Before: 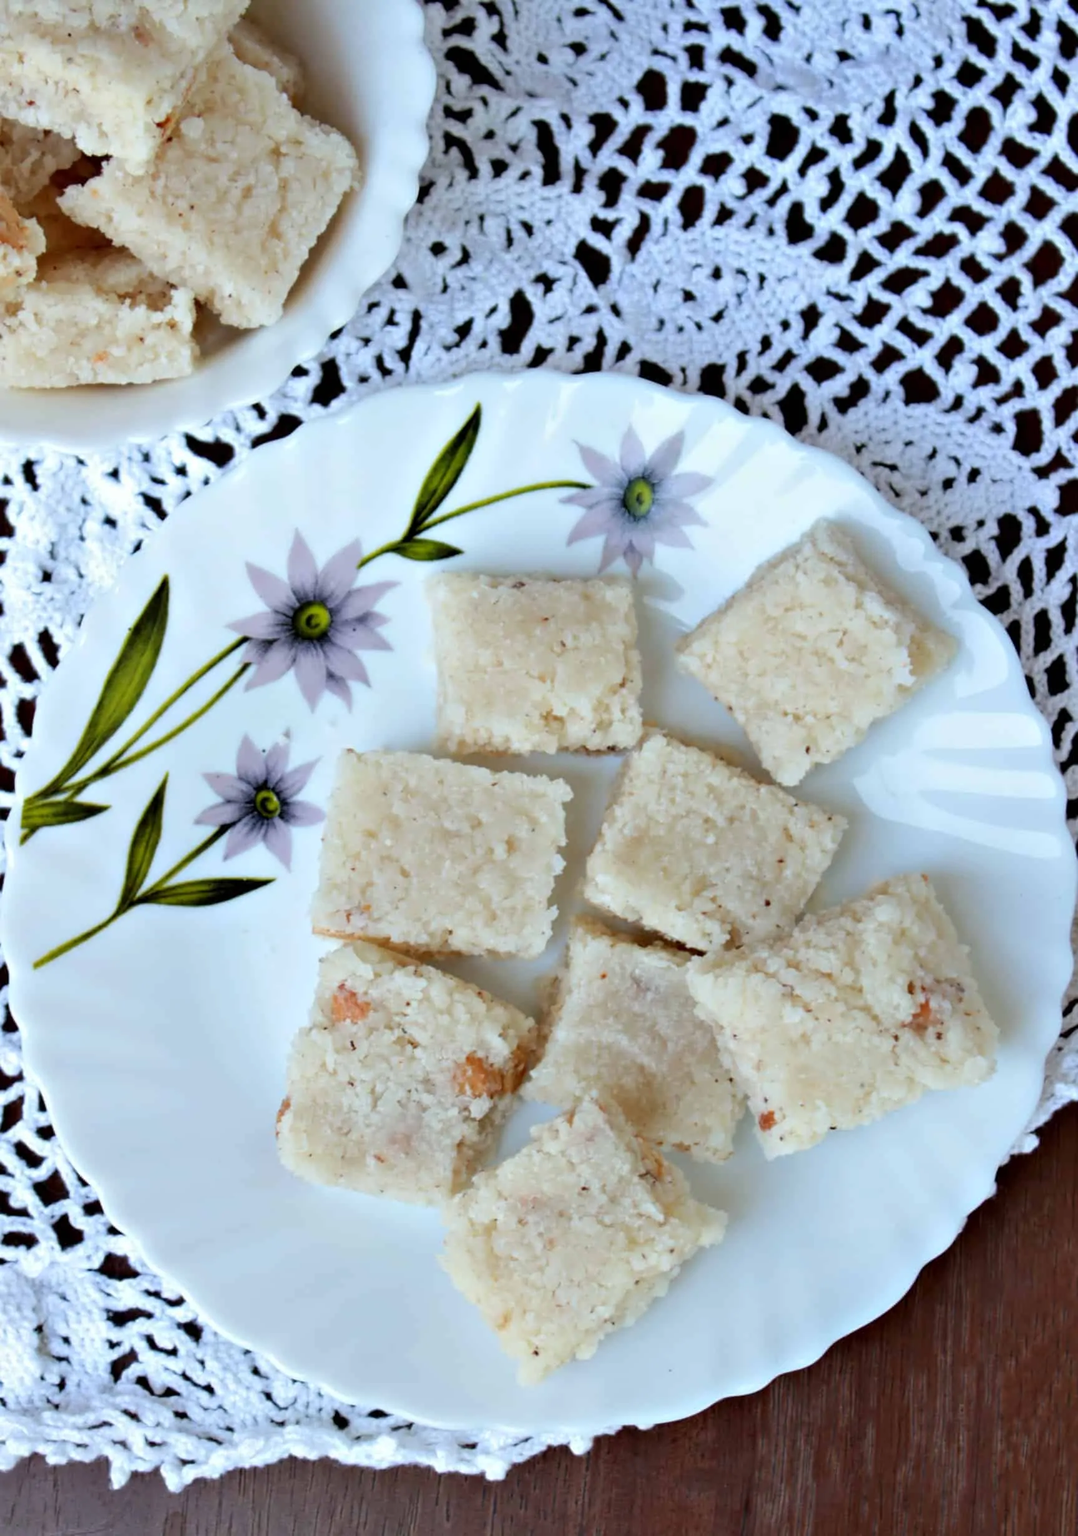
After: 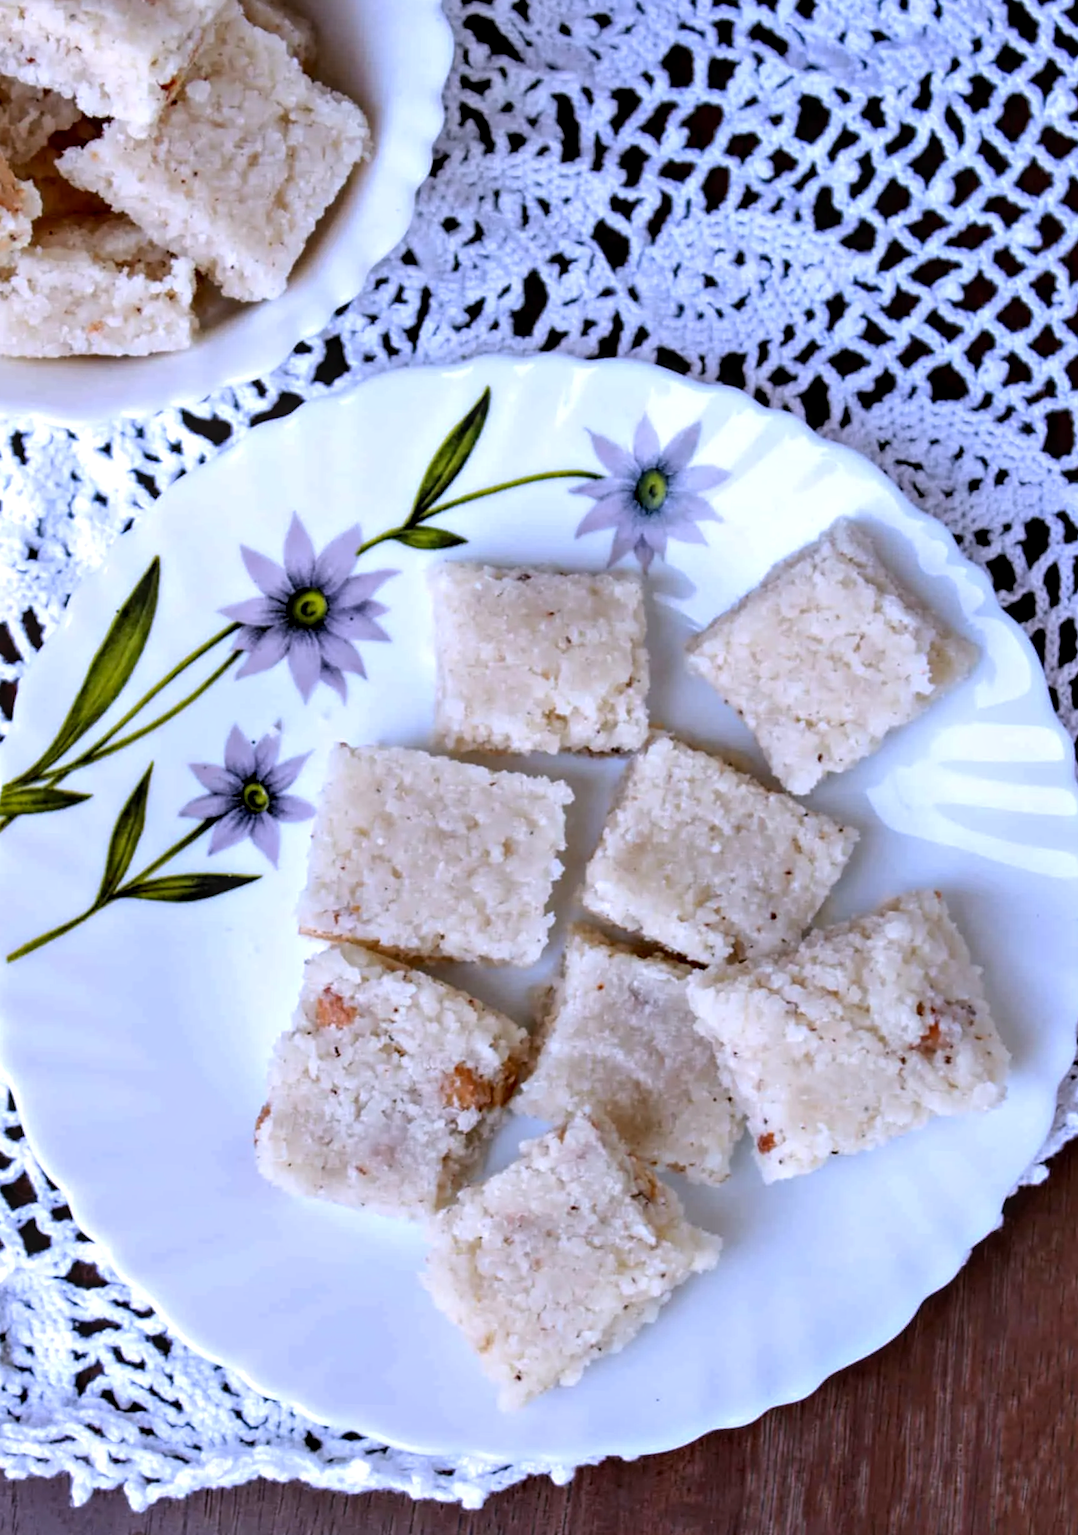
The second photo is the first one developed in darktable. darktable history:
white balance: red 1.042, blue 1.17
crop and rotate: angle -1.69°
local contrast: detail 150%
